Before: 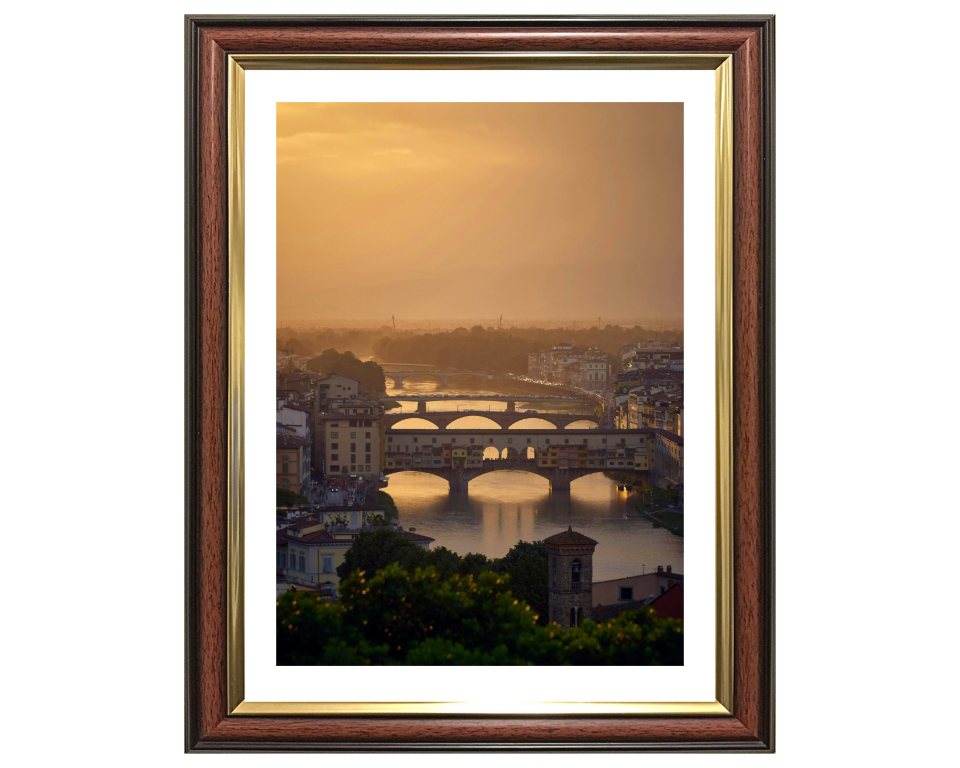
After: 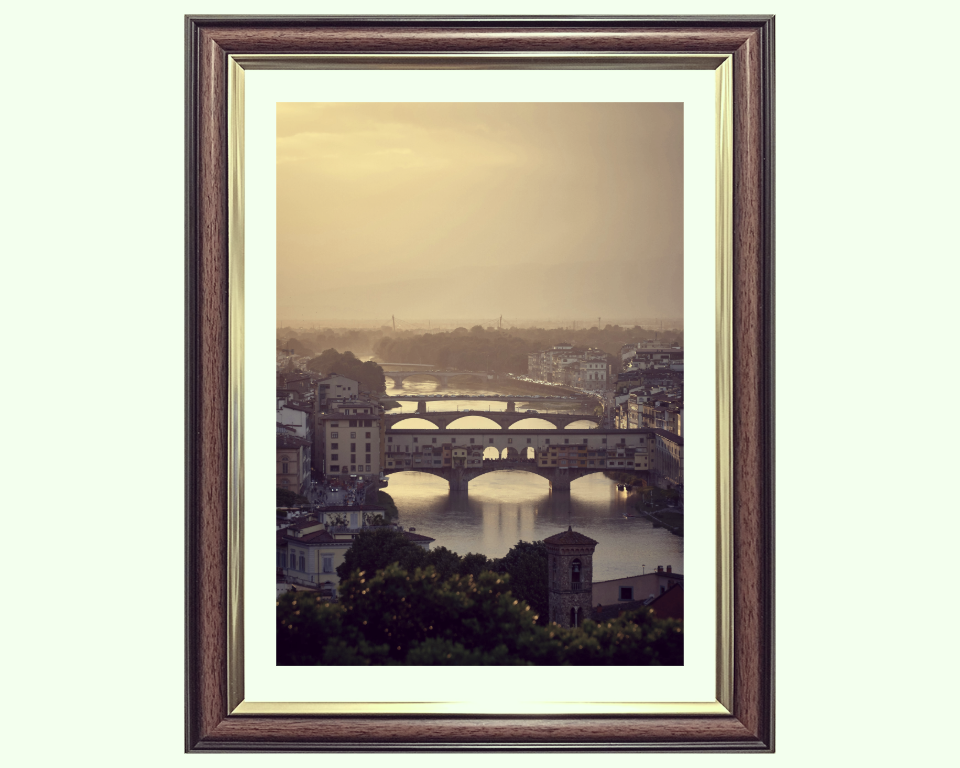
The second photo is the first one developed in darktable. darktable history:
color correction: highlights a* -20.17, highlights b* 20.27, shadows a* 20.03, shadows b* -20.46, saturation 0.43
contrast brightness saturation: contrast 0.2, brightness 0.16, saturation 0.22
